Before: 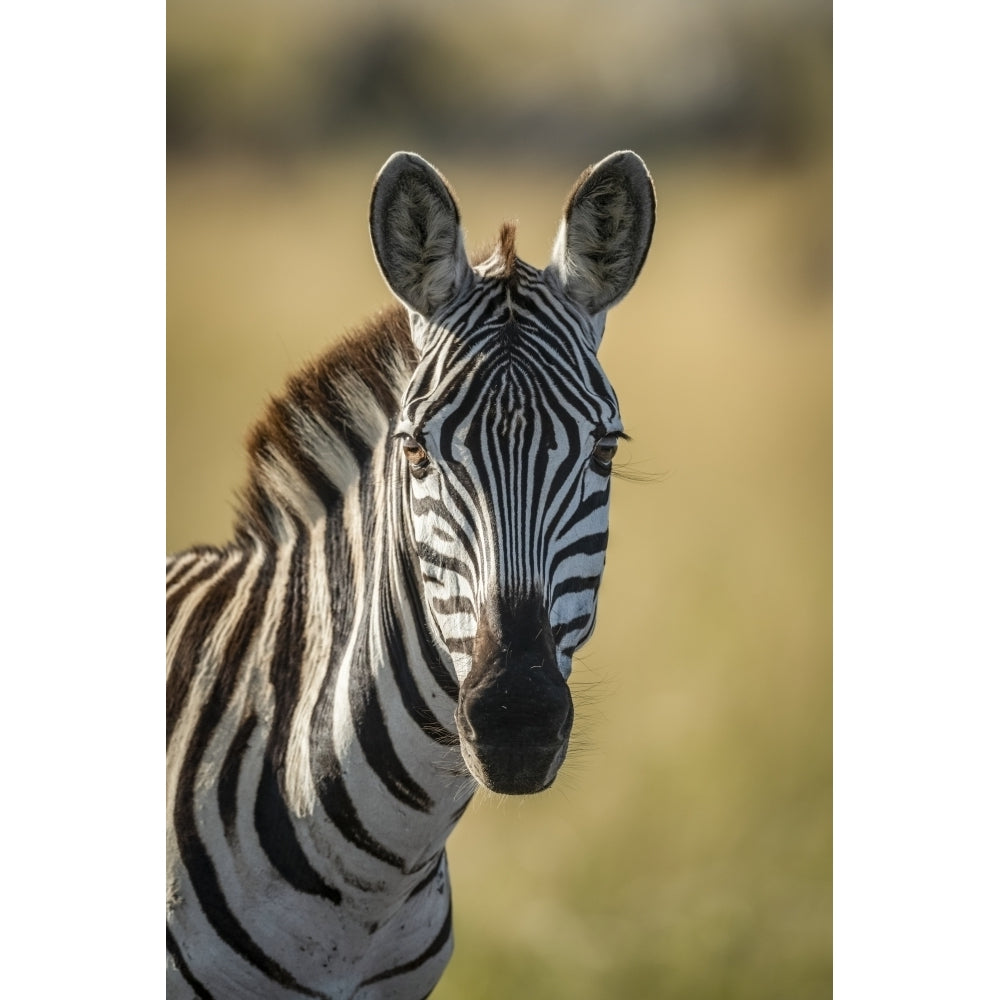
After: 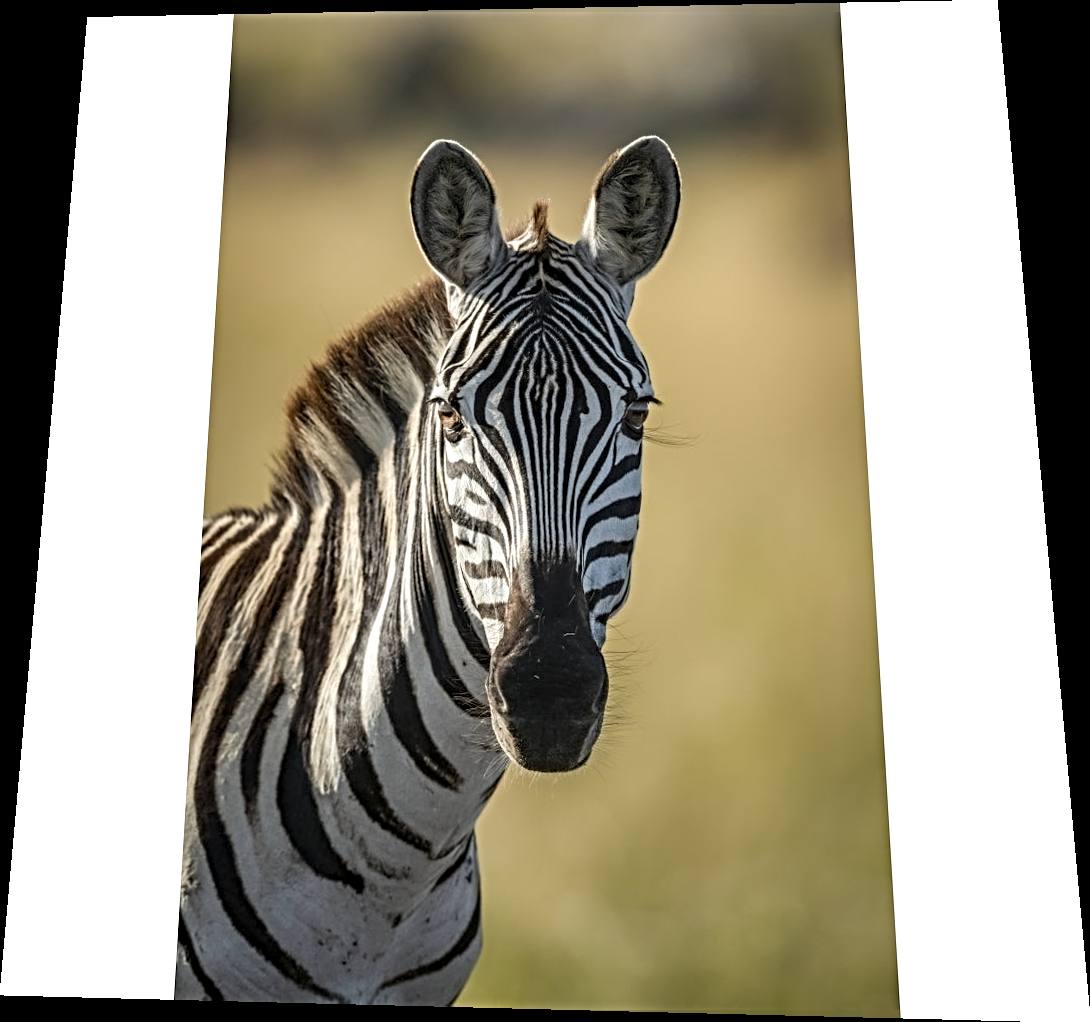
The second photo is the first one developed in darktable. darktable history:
rotate and perspective: rotation 0.128°, lens shift (vertical) -0.181, lens shift (horizontal) -0.044, shear 0.001, automatic cropping off
sharpen: radius 4.883
